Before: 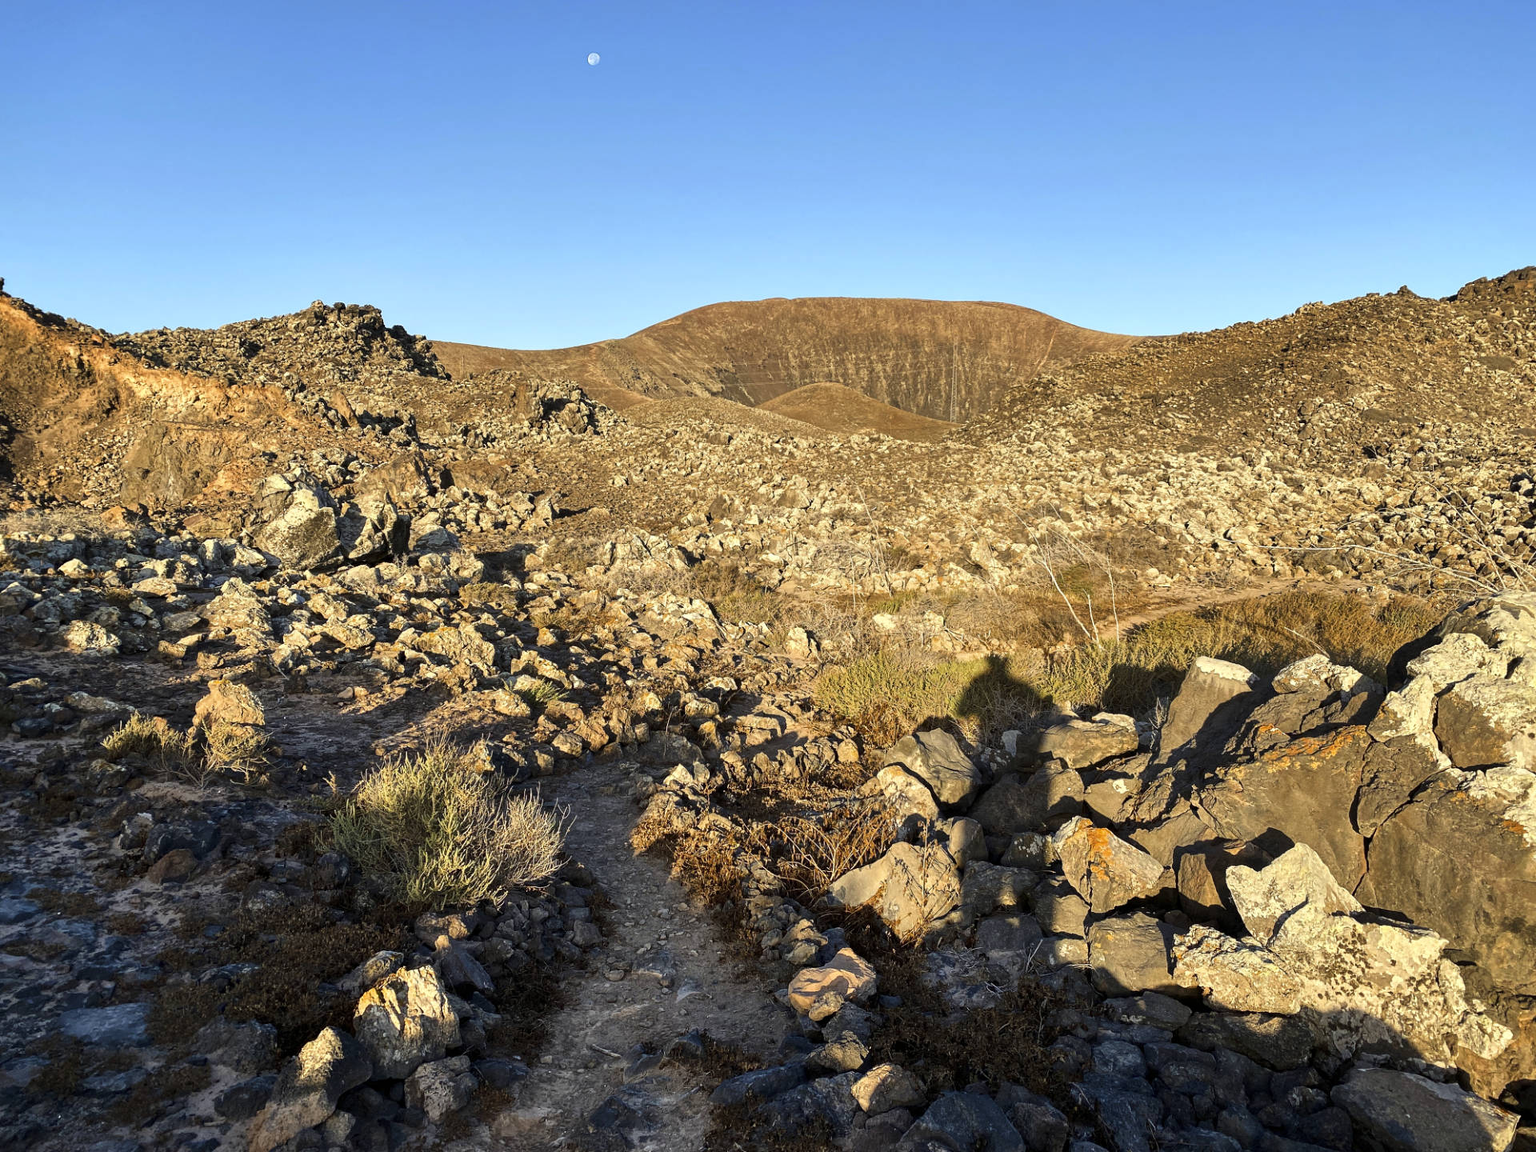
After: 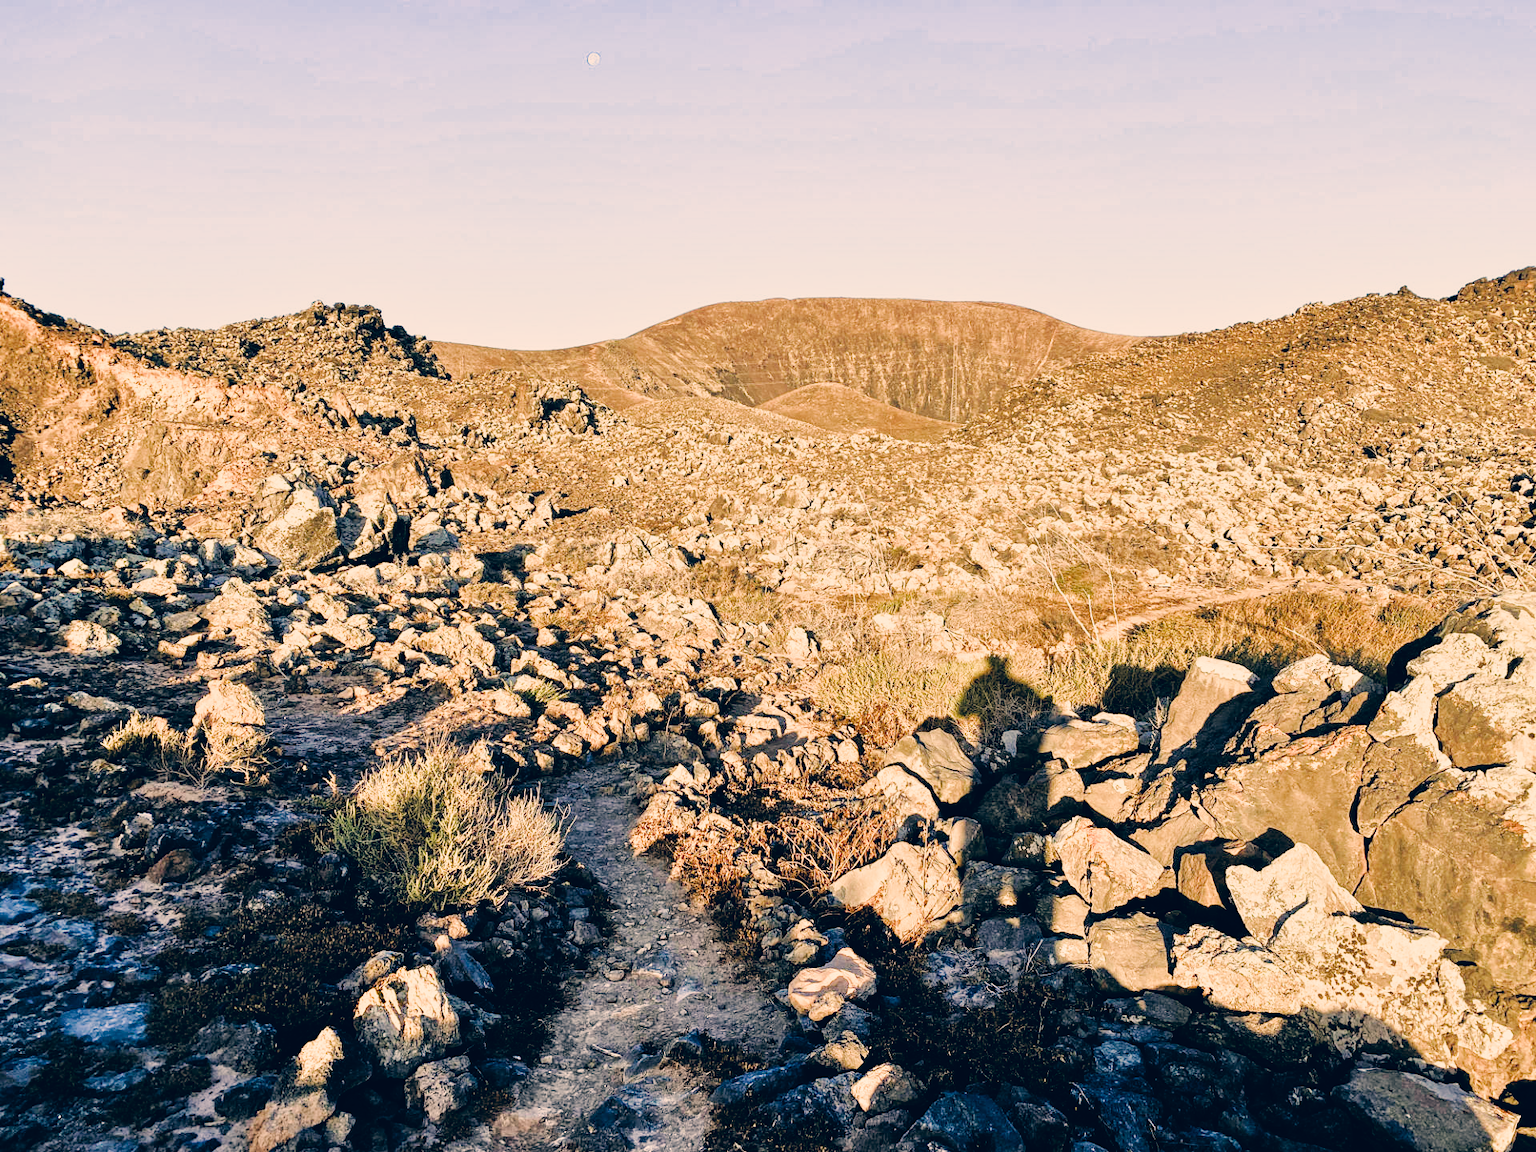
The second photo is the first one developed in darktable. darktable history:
tone equalizer: -7 EV 0.165 EV, -6 EV 0.606 EV, -5 EV 1.16 EV, -4 EV 1.36 EV, -3 EV 1.18 EV, -2 EV 0.6 EV, -1 EV 0.164 EV, mask exposure compensation -0.486 EV
color correction: highlights a* 10.37, highlights b* 14.41, shadows a* -9.67, shadows b* -14.87
tone curve: curves: ch0 [(0, 0.01) (0.037, 0.032) (0.131, 0.108) (0.275, 0.258) (0.483, 0.512) (0.61, 0.661) (0.696, 0.742) (0.792, 0.834) (0.911, 0.936) (0.997, 0.995)]; ch1 [(0, 0) (0.308, 0.29) (0.425, 0.411) (0.503, 0.502) (0.529, 0.543) (0.683, 0.706) (0.746, 0.77) (1, 1)]; ch2 [(0, 0) (0.225, 0.214) (0.334, 0.339) (0.401, 0.415) (0.485, 0.487) (0.502, 0.502) (0.525, 0.523) (0.545, 0.552) (0.587, 0.61) (0.636, 0.654) (0.711, 0.729) (0.845, 0.855) (0.998, 0.977)], preserve colors none
filmic rgb: black relative exposure -8.11 EV, white relative exposure 3.01 EV, hardness 5.34, contrast 1.238, color science v5 (2021), contrast in shadows safe, contrast in highlights safe
